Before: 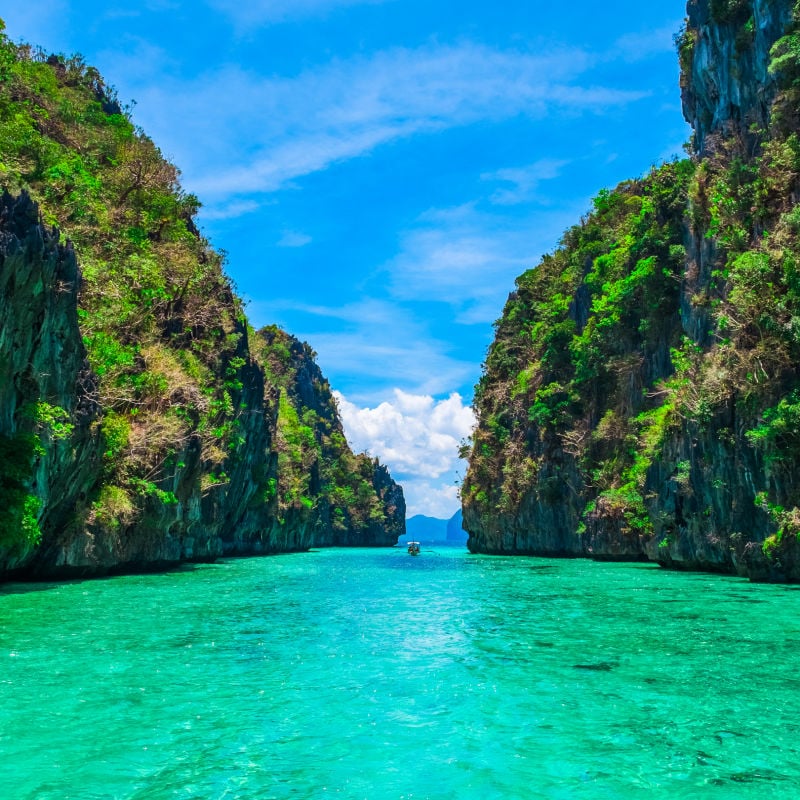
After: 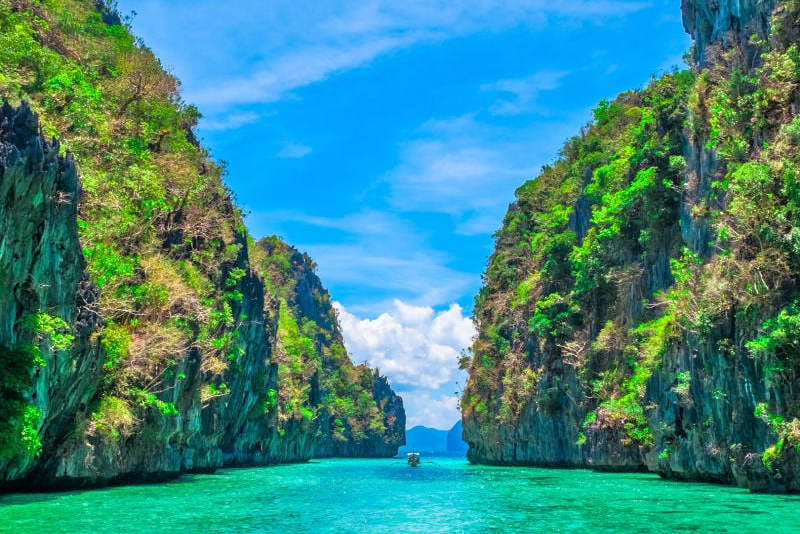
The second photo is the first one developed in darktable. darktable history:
crop: top 11.164%, bottom 22.039%
tone equalizer: -7 EV 0.147 EV, -6 EV 0.611 EV, -5 EV 1.17 EV, -4 EV 1.3 EV, -3 EV 1.17 EV, -2 EV 0.6 EV, -1 EV 0.15 EV
